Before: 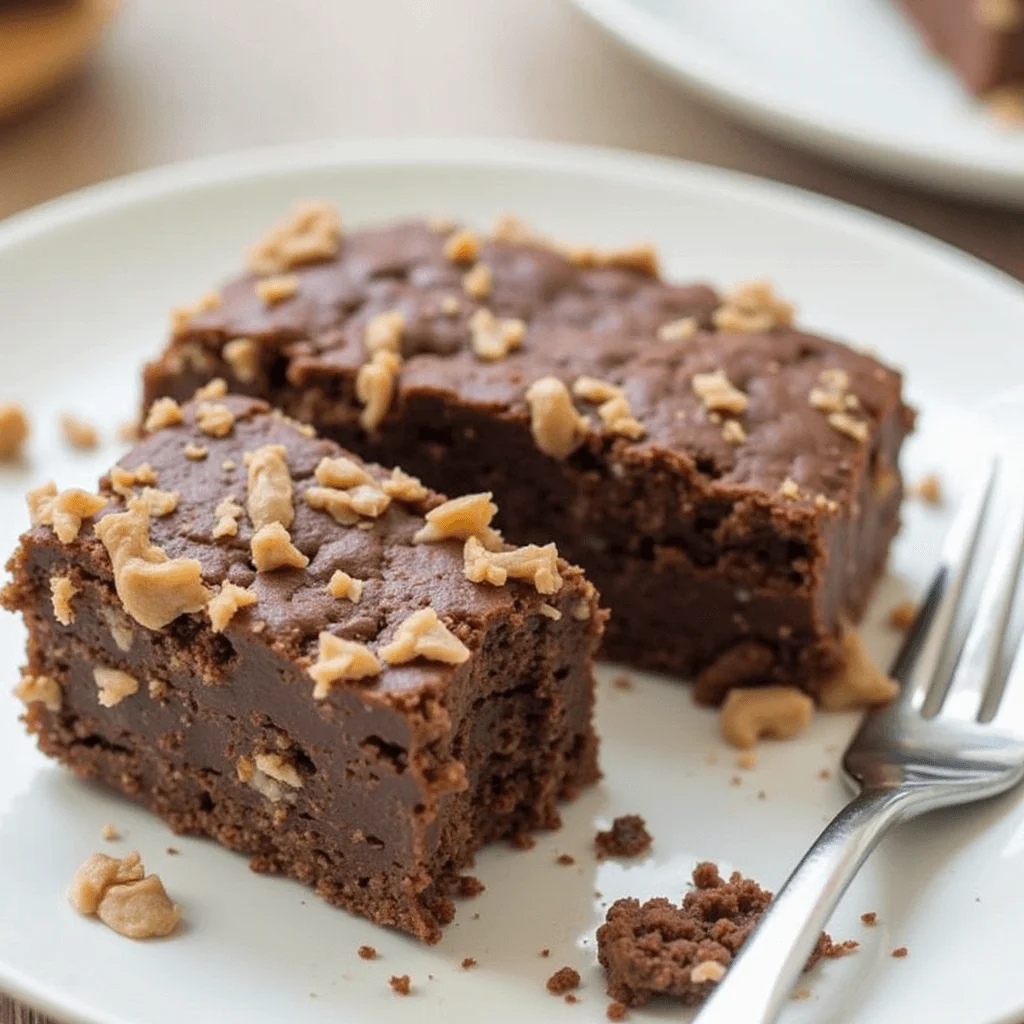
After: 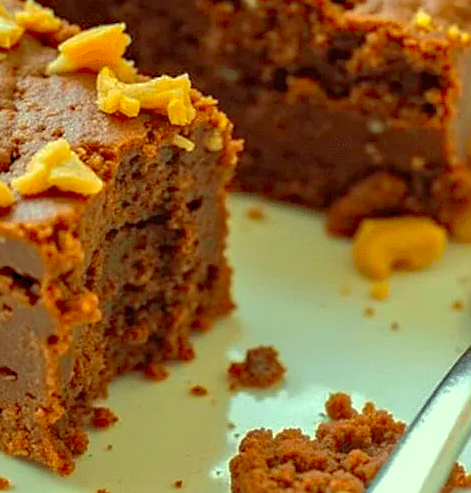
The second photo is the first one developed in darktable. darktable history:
color correction: highlights a* -10.89, highlights b* 9.82, saturation 1.71
crop: left 35.852%, top 45.823%, right 18.119%, bottom 6.024%
shadows and highlights: on, module defaults
exposure: black level correction 0, exposure 0.692 EV, compensate highlight preservation false
sharpen: amount 0.204
haze removal: compatibility mode true, adaptive false
levels: levels [0, 0.474, 0.947]
tone equalizer: -8 EV -0.001 EV, -7 EV 0.004 EV, -6 EV -0.03 EV, -5 EV 0.011 EV, -4 EV -0.008 EV, -3 EV 0.008 EV, -2 EV -0.075 EV, -1 EV -0.286 EV, +0 EV -0.593 EV
